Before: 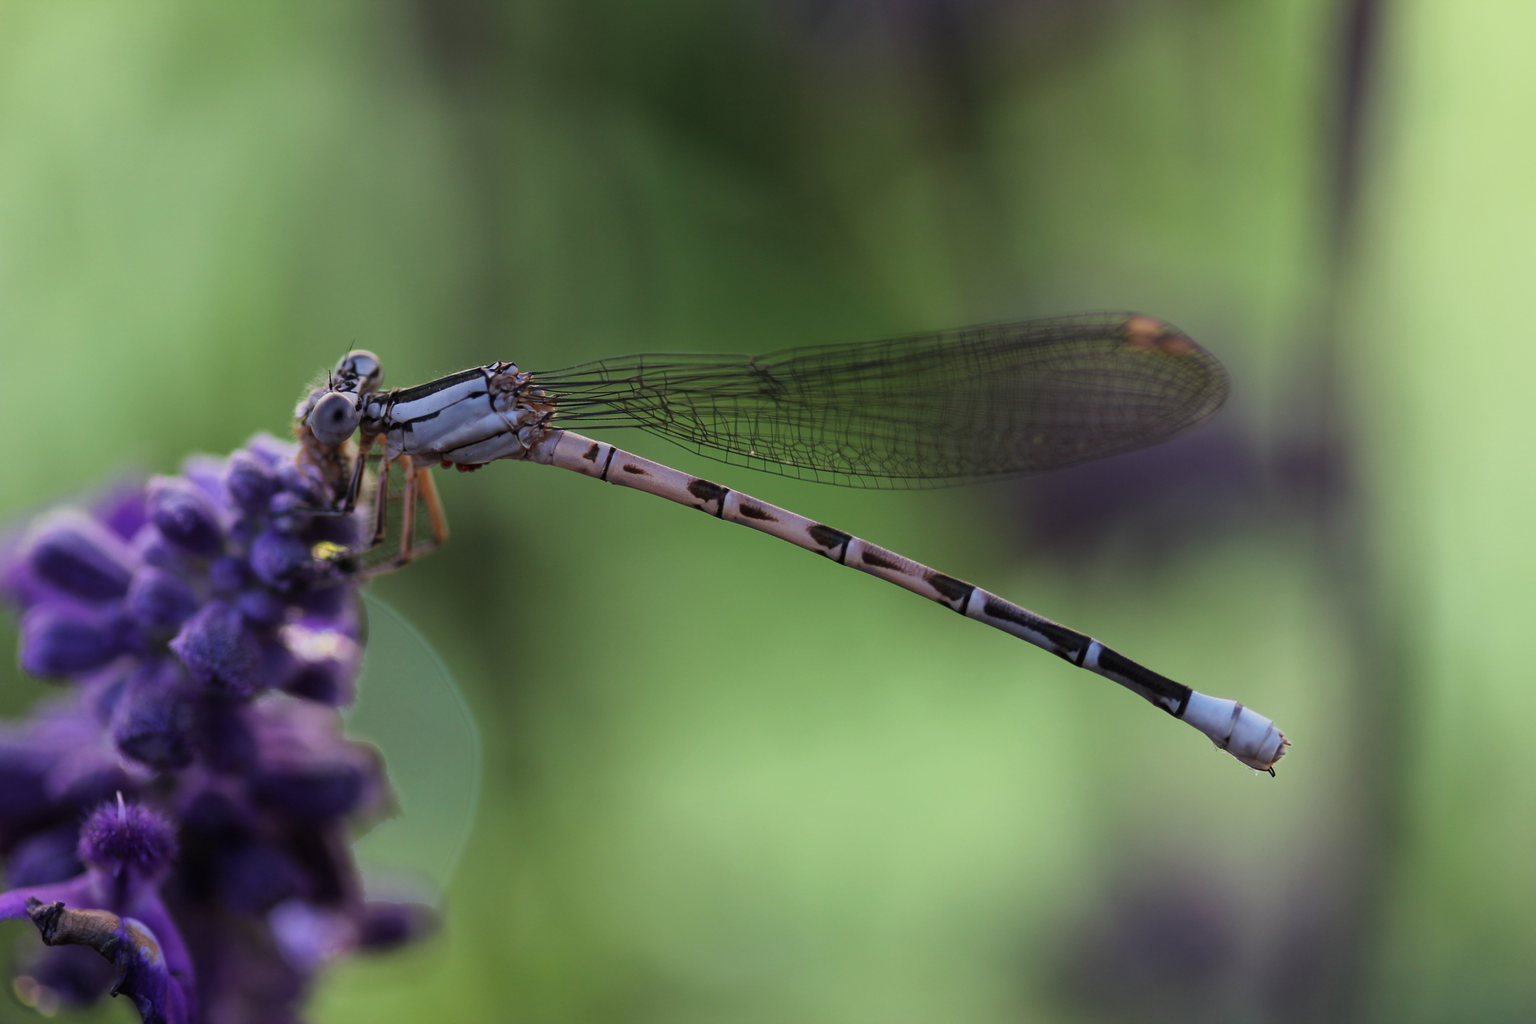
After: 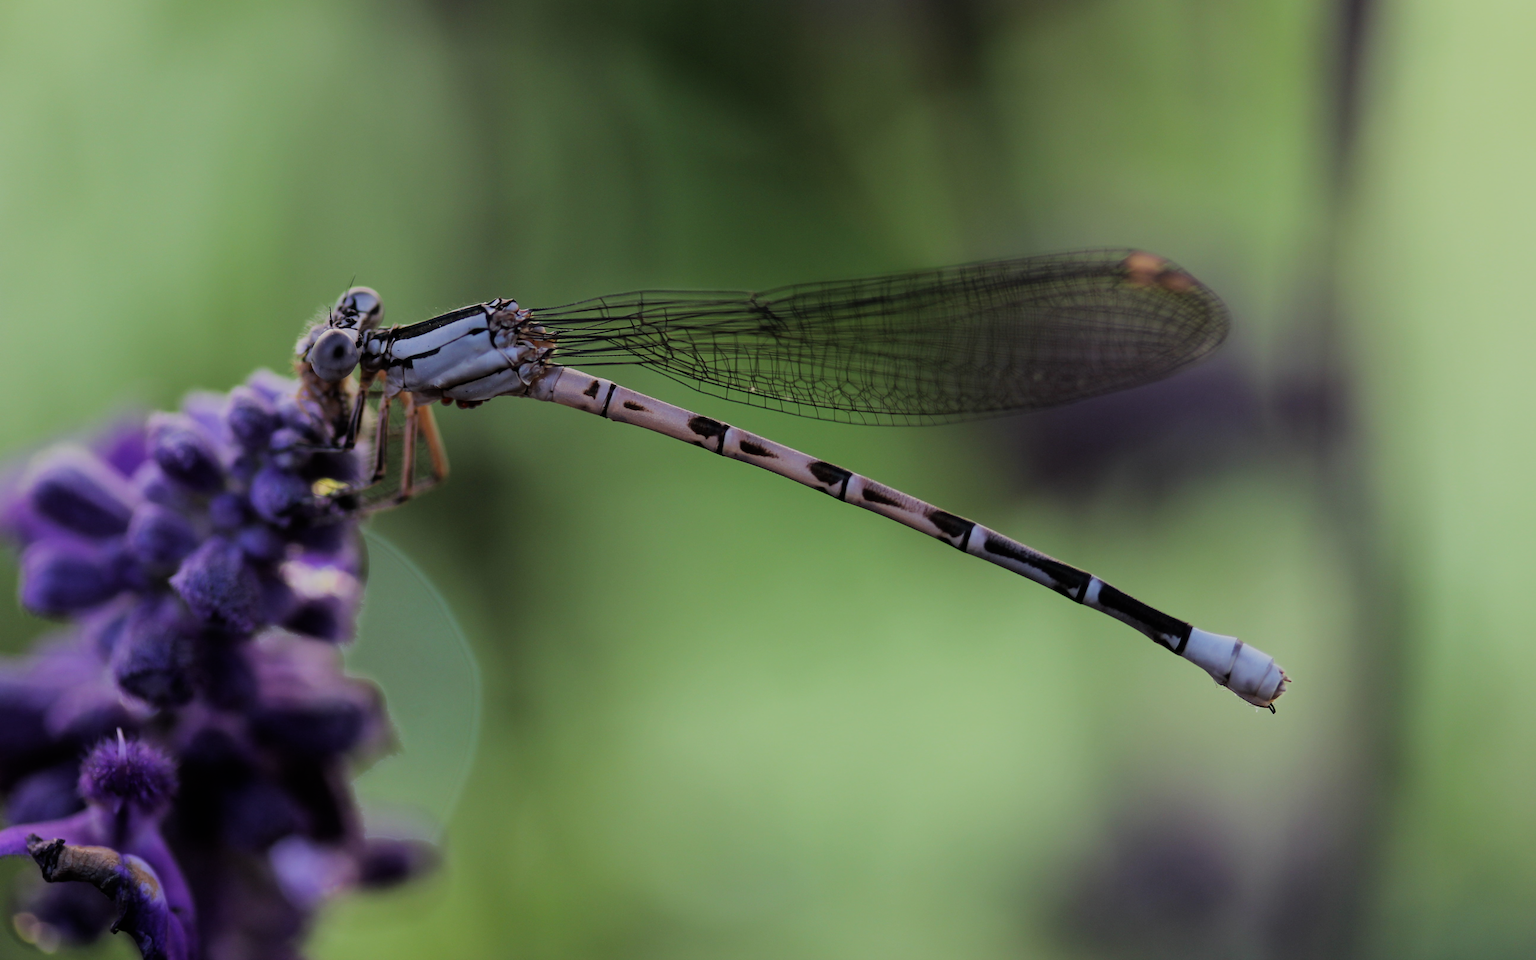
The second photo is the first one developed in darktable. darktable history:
filmic rgb: black relative exposure -7.65 EV, white relative exposure 4.56 EV, hardness 3.61, contrast 1.05
crop and rotate: top 6.25%
